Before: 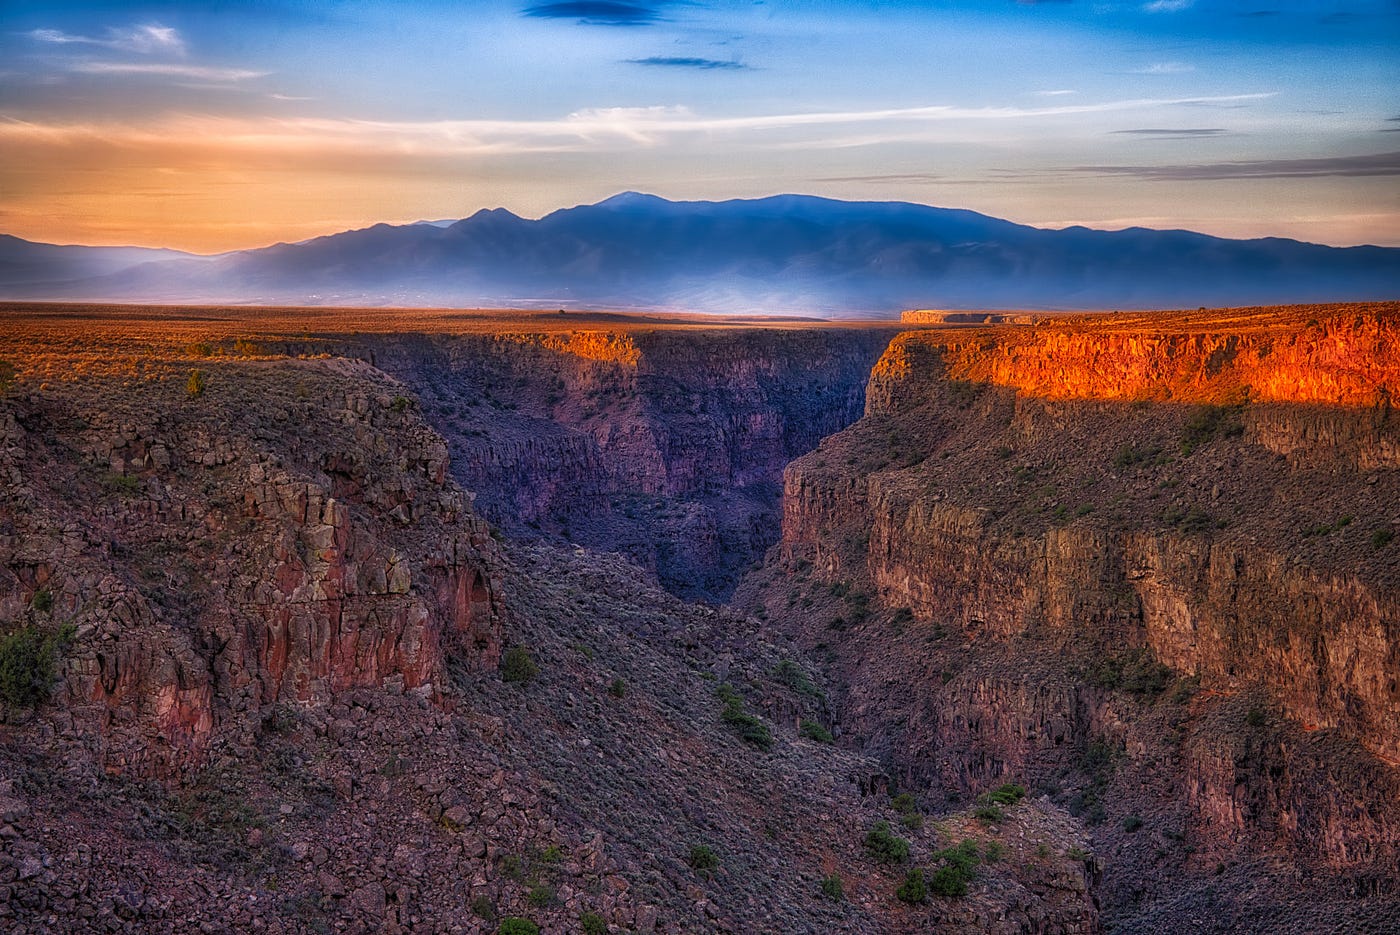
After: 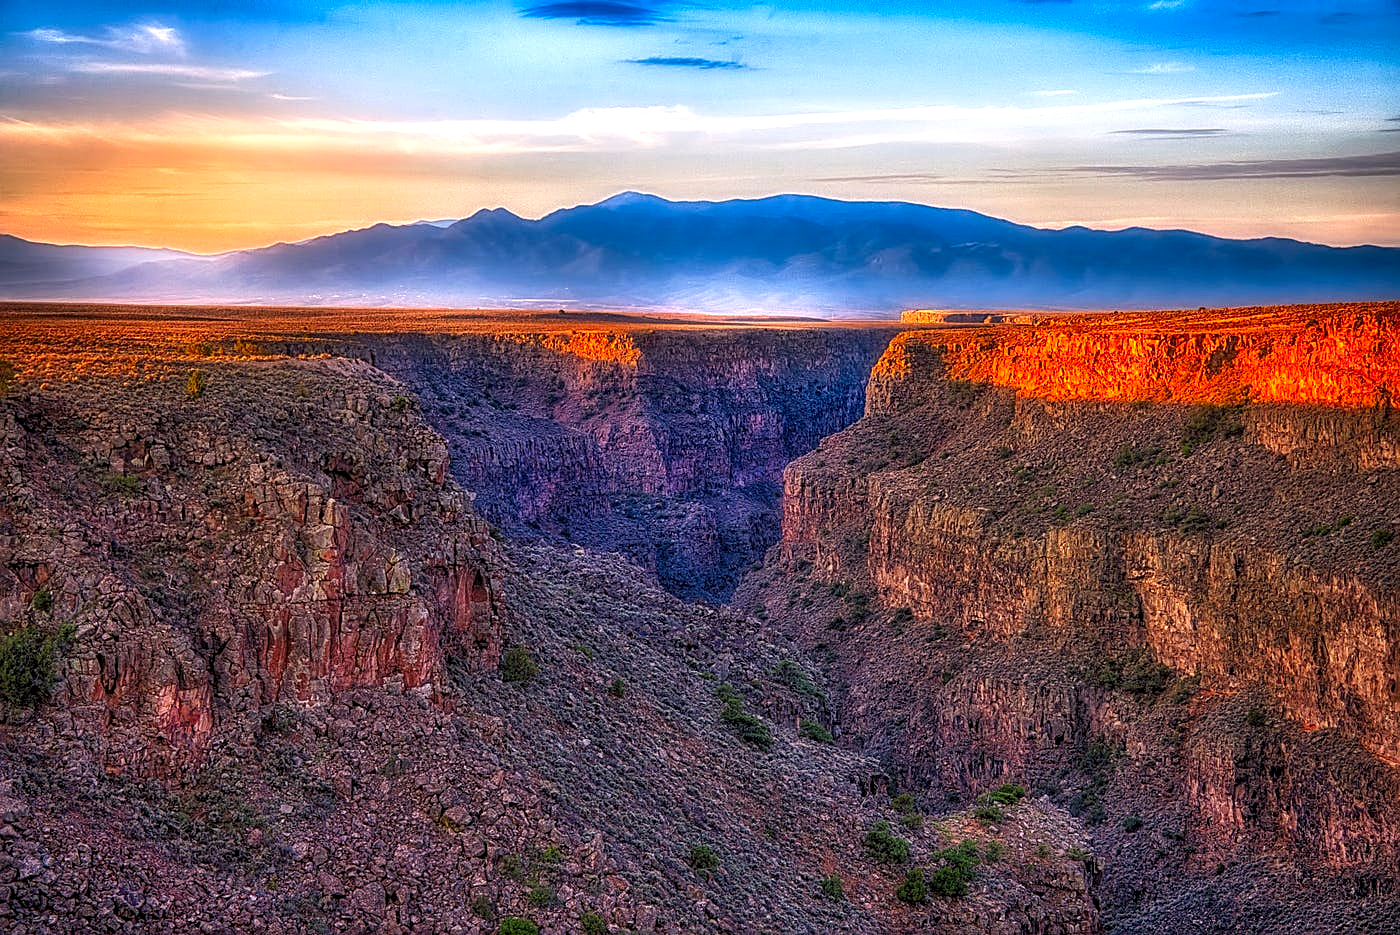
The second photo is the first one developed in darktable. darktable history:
exposure: black level correction 0.001, exposure 0.499 EV, compensate exposure bias true, compensate highlight preservation false
sharpen: on, module defaults
contrast brightness saturation: contrast 0.076, saturation 0.196
local contrast: on, module defaults
